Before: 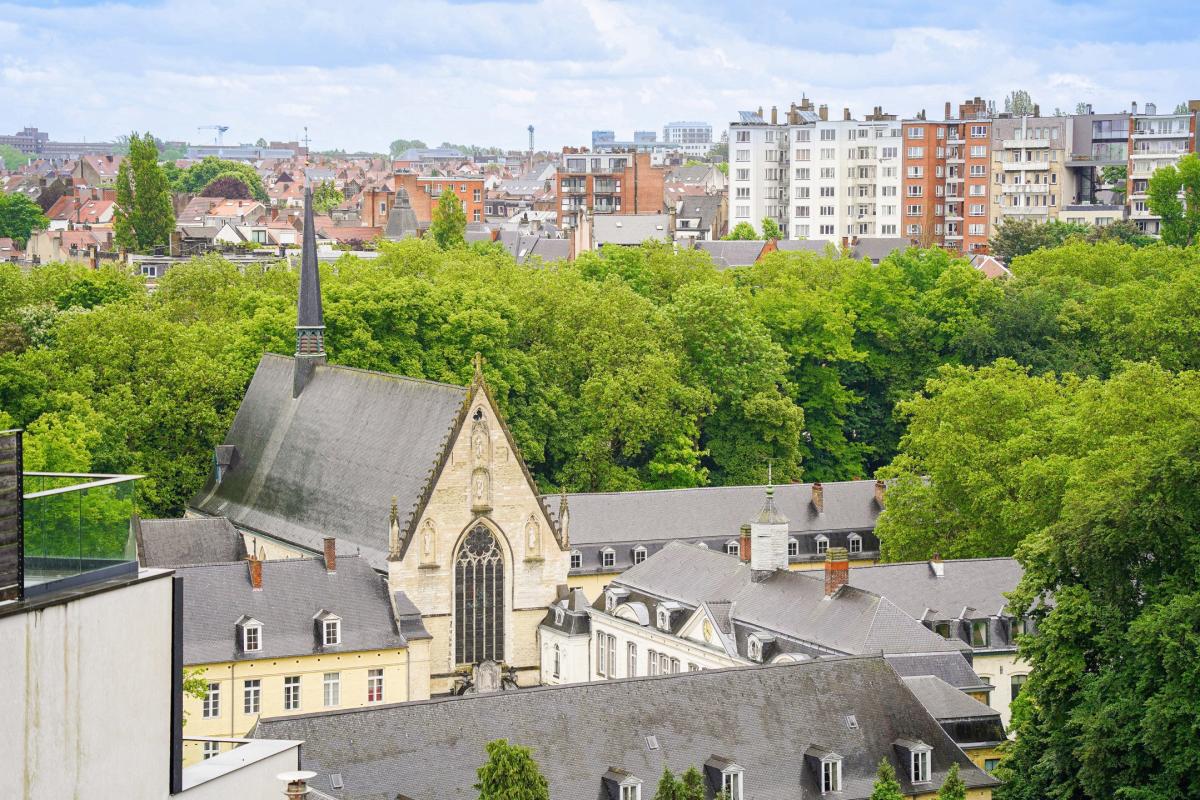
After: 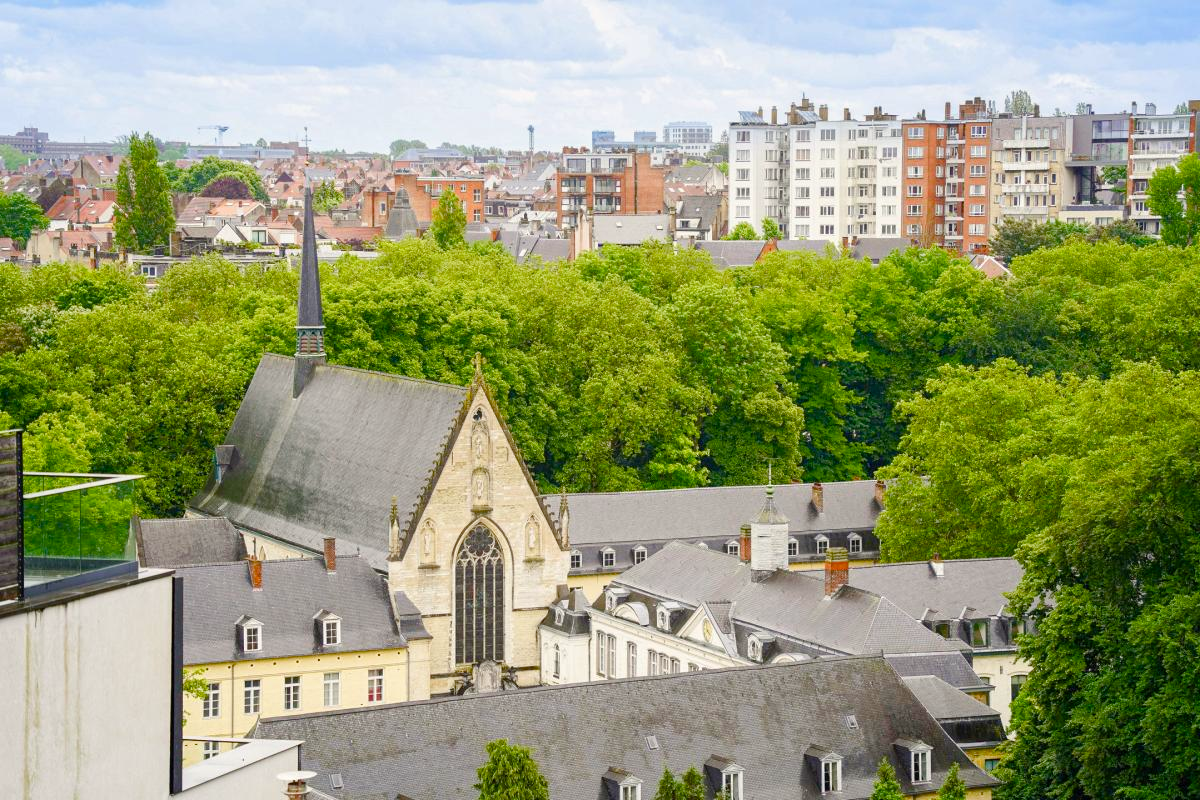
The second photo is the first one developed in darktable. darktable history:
color balance rgb: perceptual saturation grading › global saturation 20%, perceptual saturation grading › highlights -25.752%, perceptual saturation grading › shadows 49.341%, global vibrance 7.492%
color correction: highlights b* 2.92
